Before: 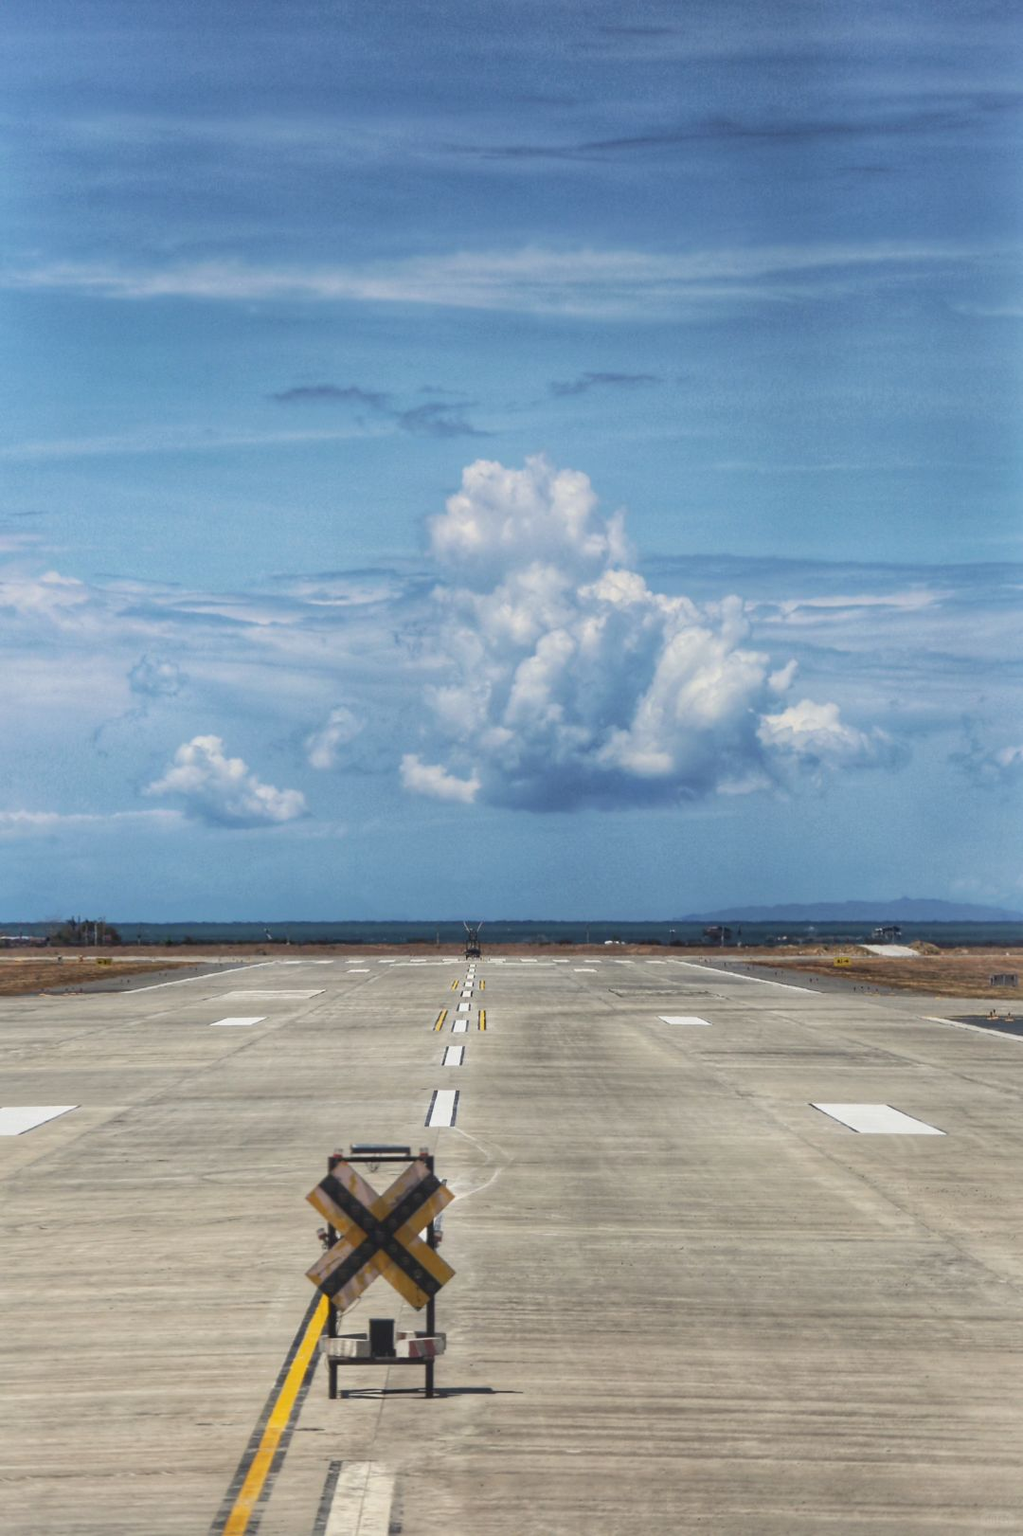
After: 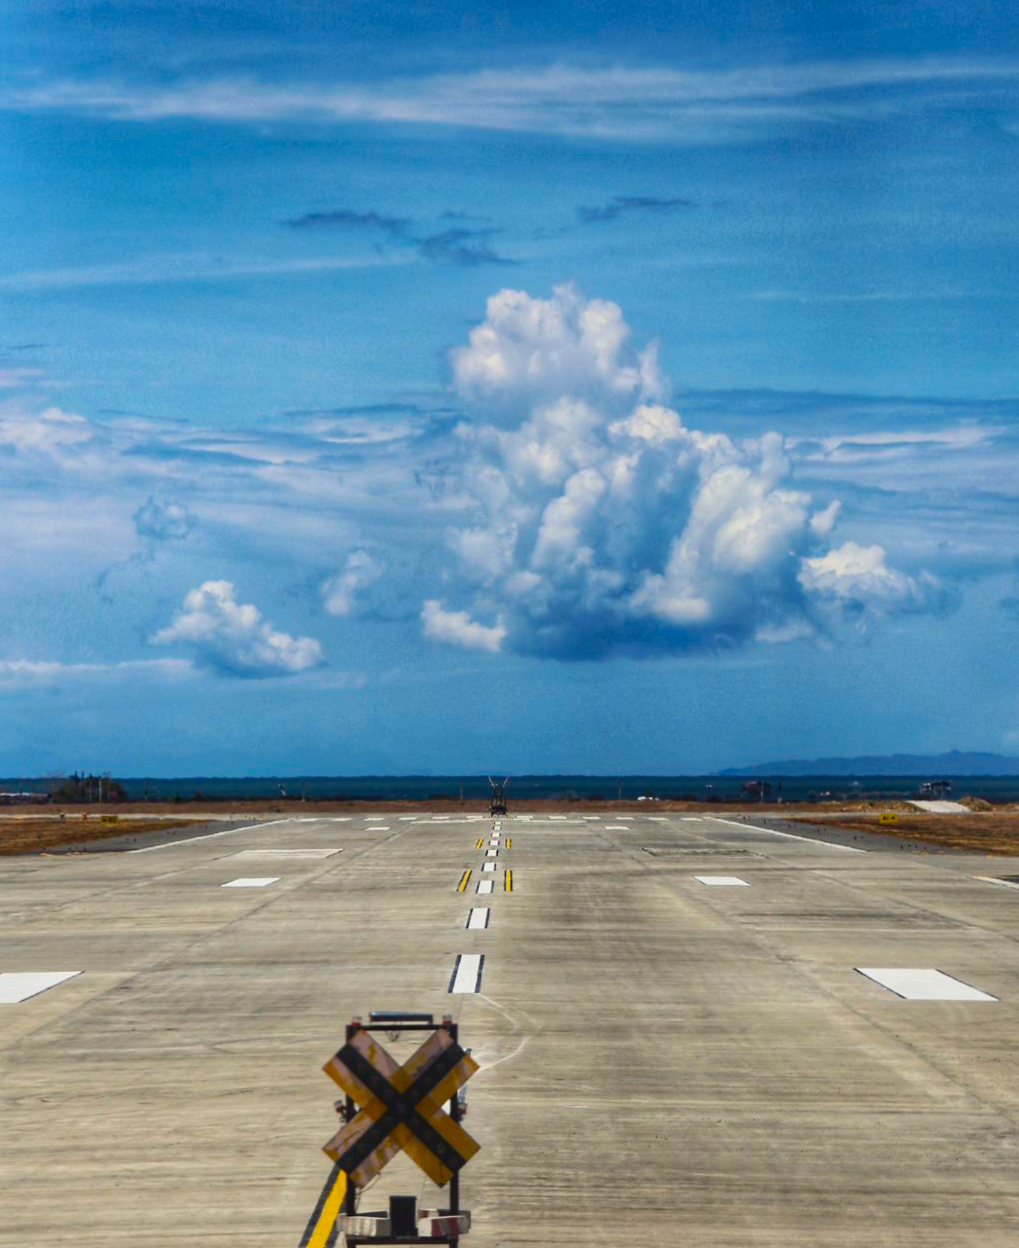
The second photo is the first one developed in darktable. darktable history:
contrast brightness saturation: contrast 0.12, brightness -0.117, saturation 0.196
color balance rgb: perceptual saturation grading › global saturation 30.057%
crop and rotate: angle 0.073°, top 12.02%, right 5.428%, bottom 10.831%
